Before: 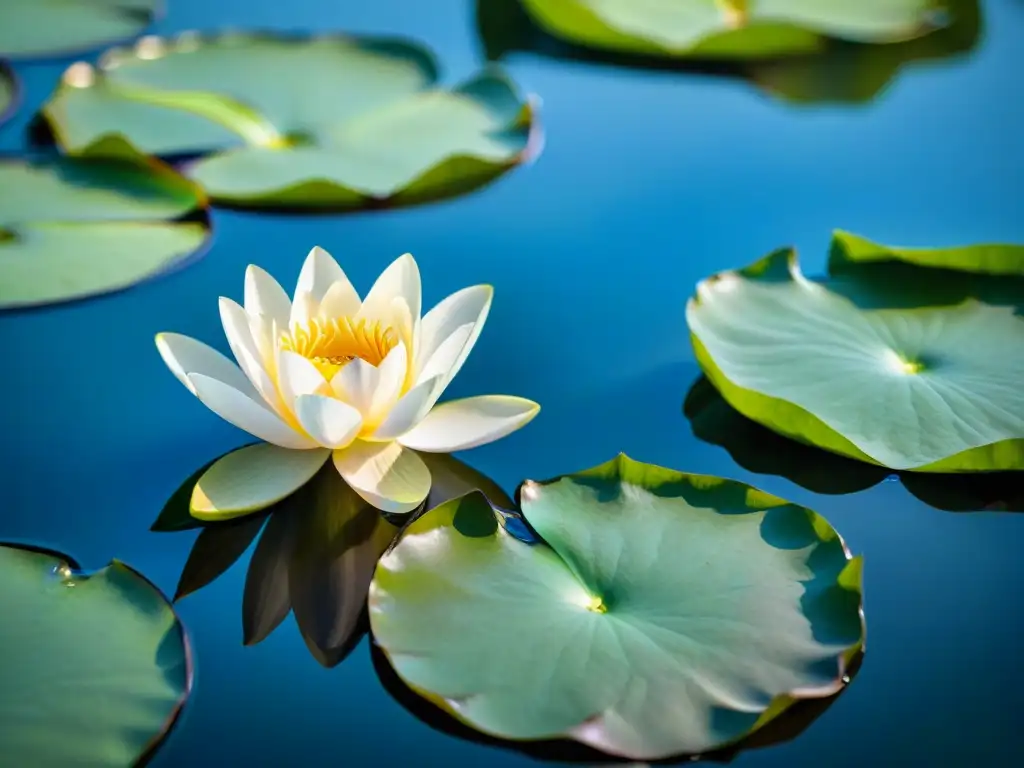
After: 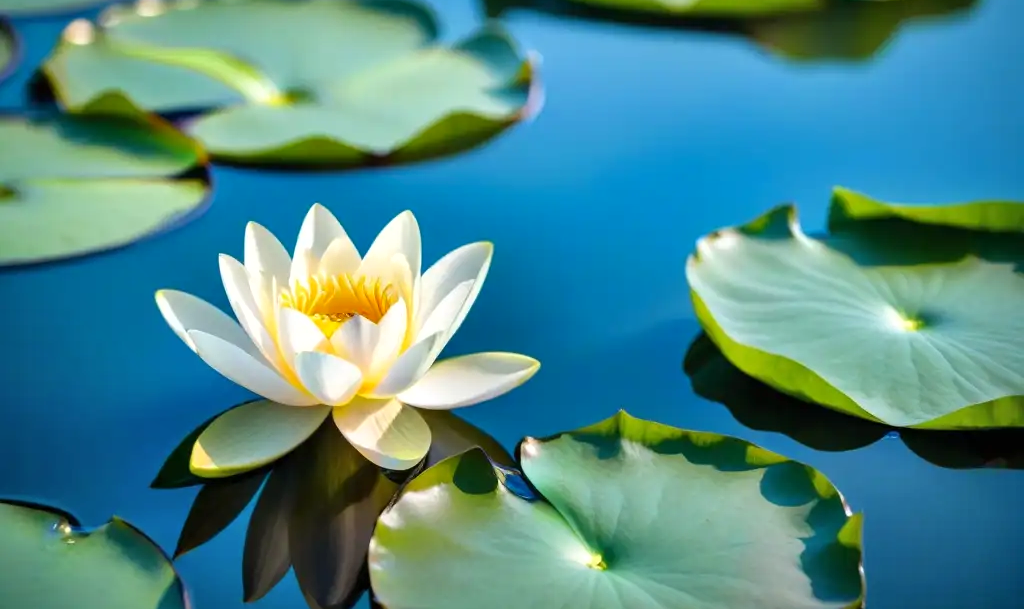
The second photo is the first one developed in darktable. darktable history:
crop and rotate: top 5.667%, bottom 14.937%
shadows and highlights: low approximation 0.01, soften with gaussian
exposure: exposure 0.15 EV, compensate highlight preservation false
